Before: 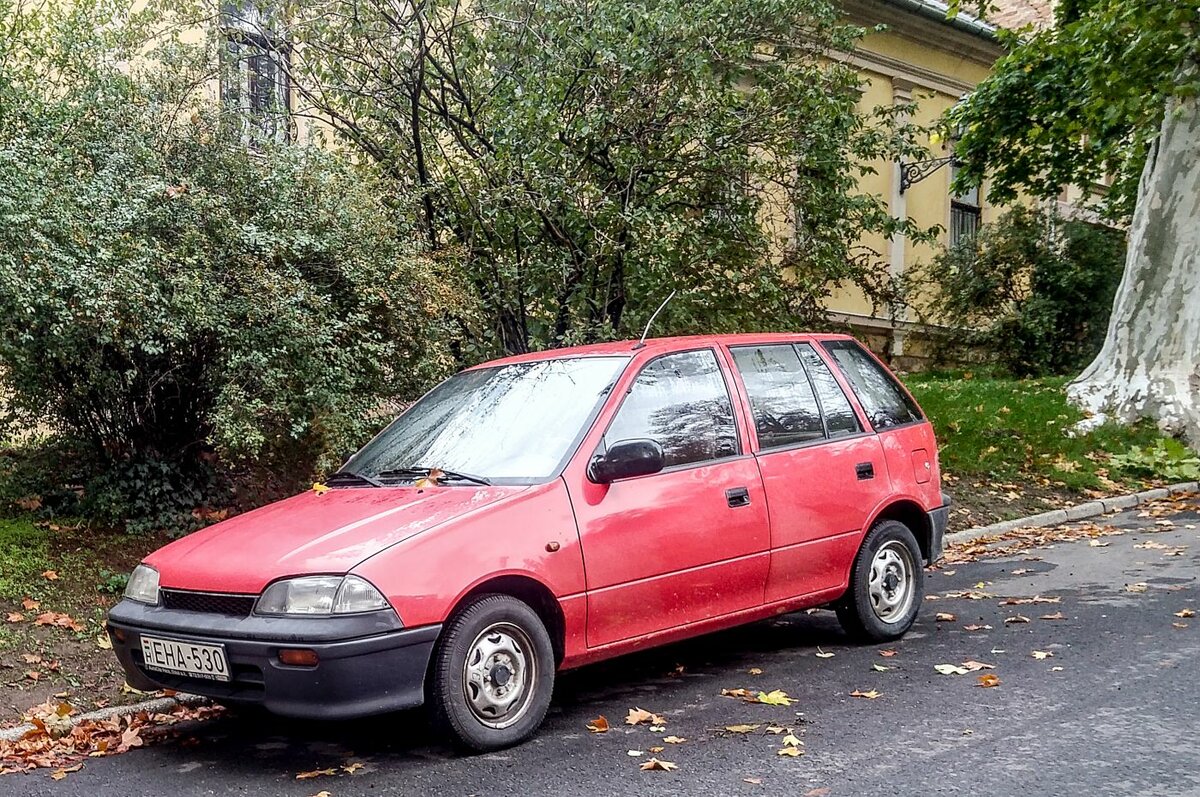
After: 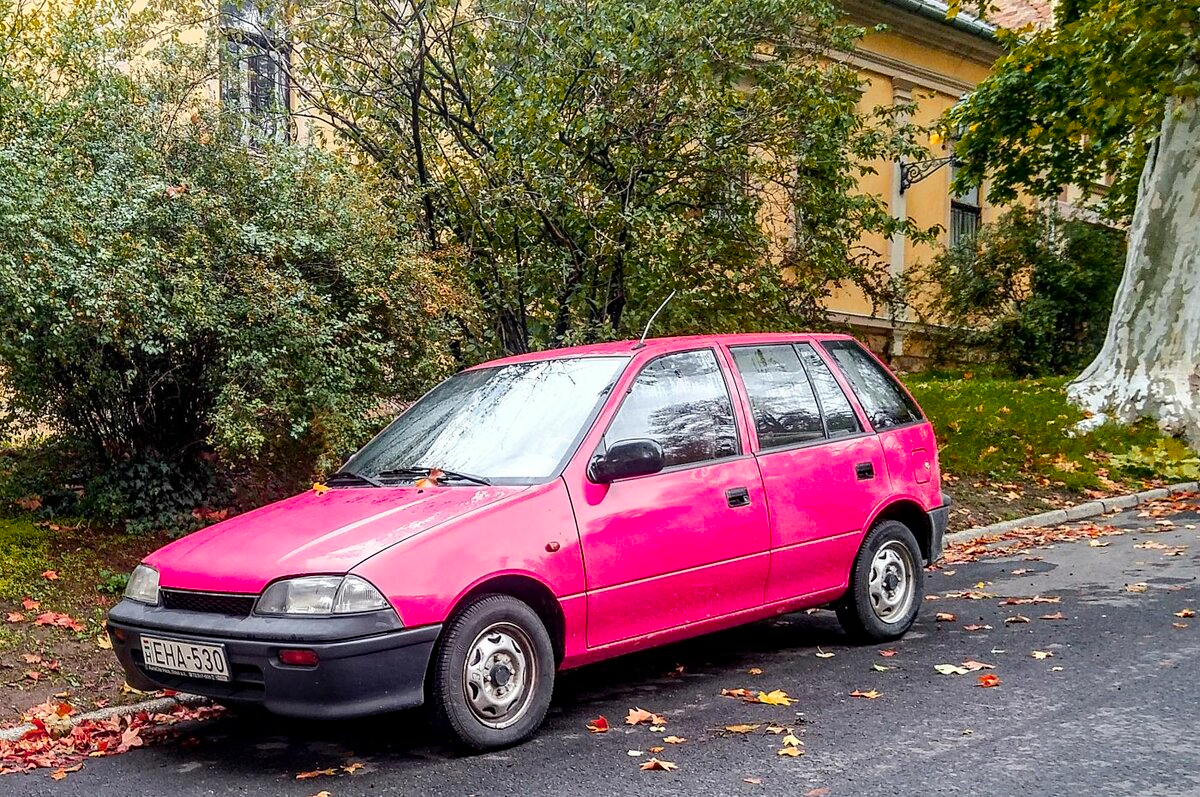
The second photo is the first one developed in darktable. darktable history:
haze removal: compatibility mode true, adaptive false
color zones: curves: ch1 [(0.24, 0.629) (0.75, 0.5)]; ch2 [(0.255, 0.454) (0.745, 0.491)], mix 102.12%
